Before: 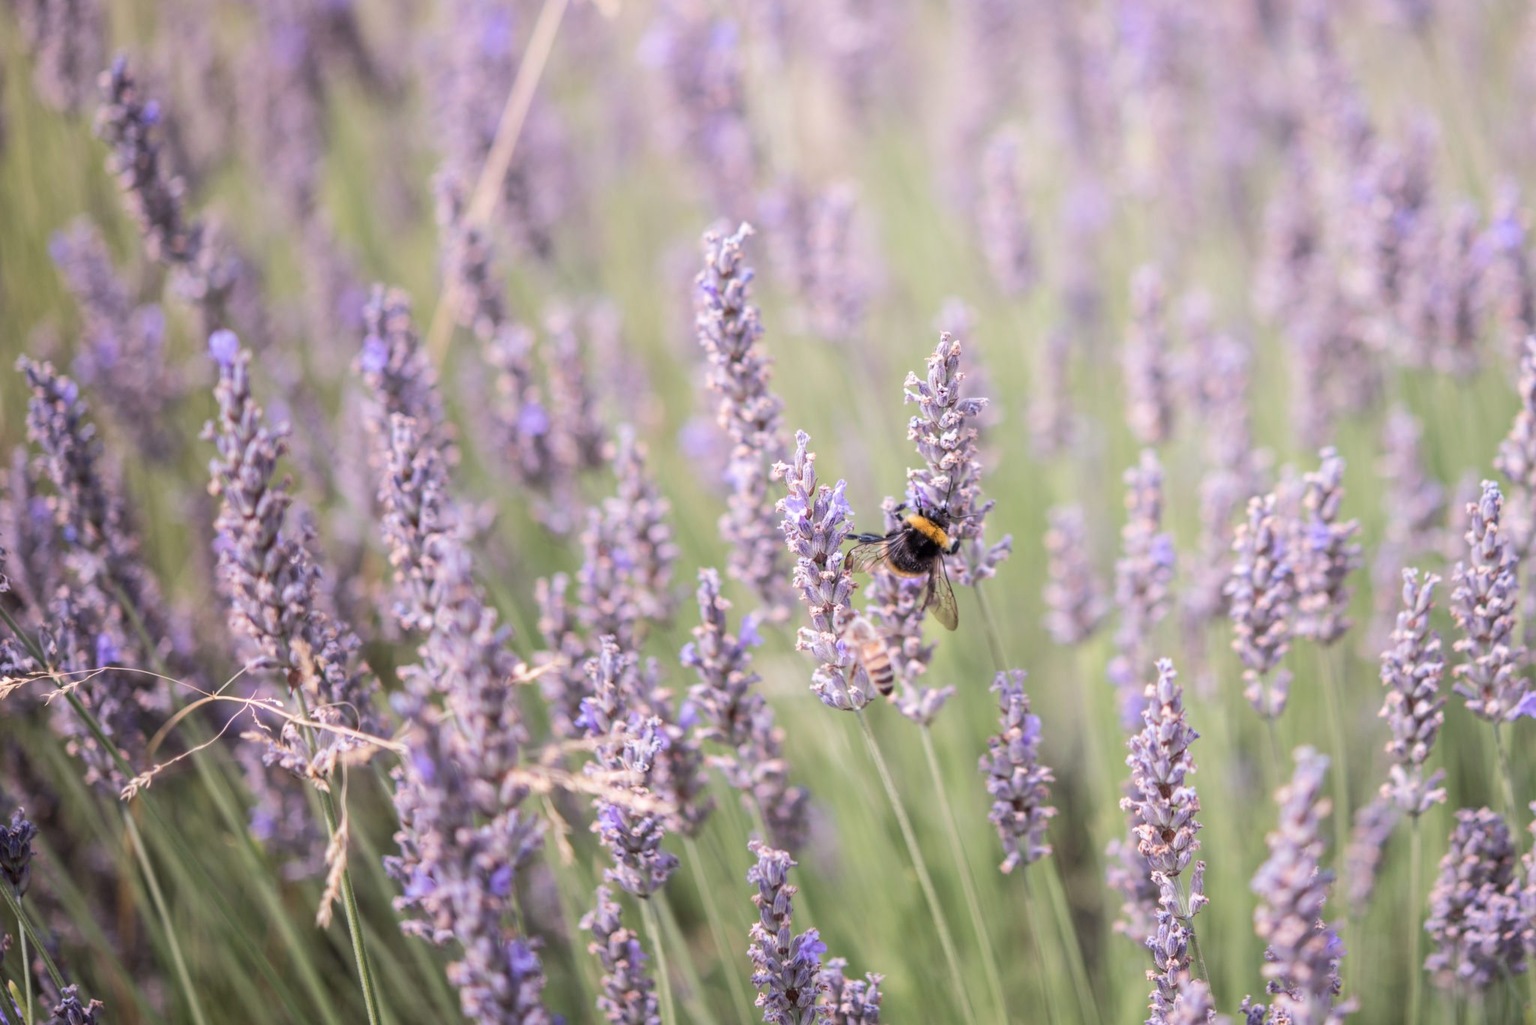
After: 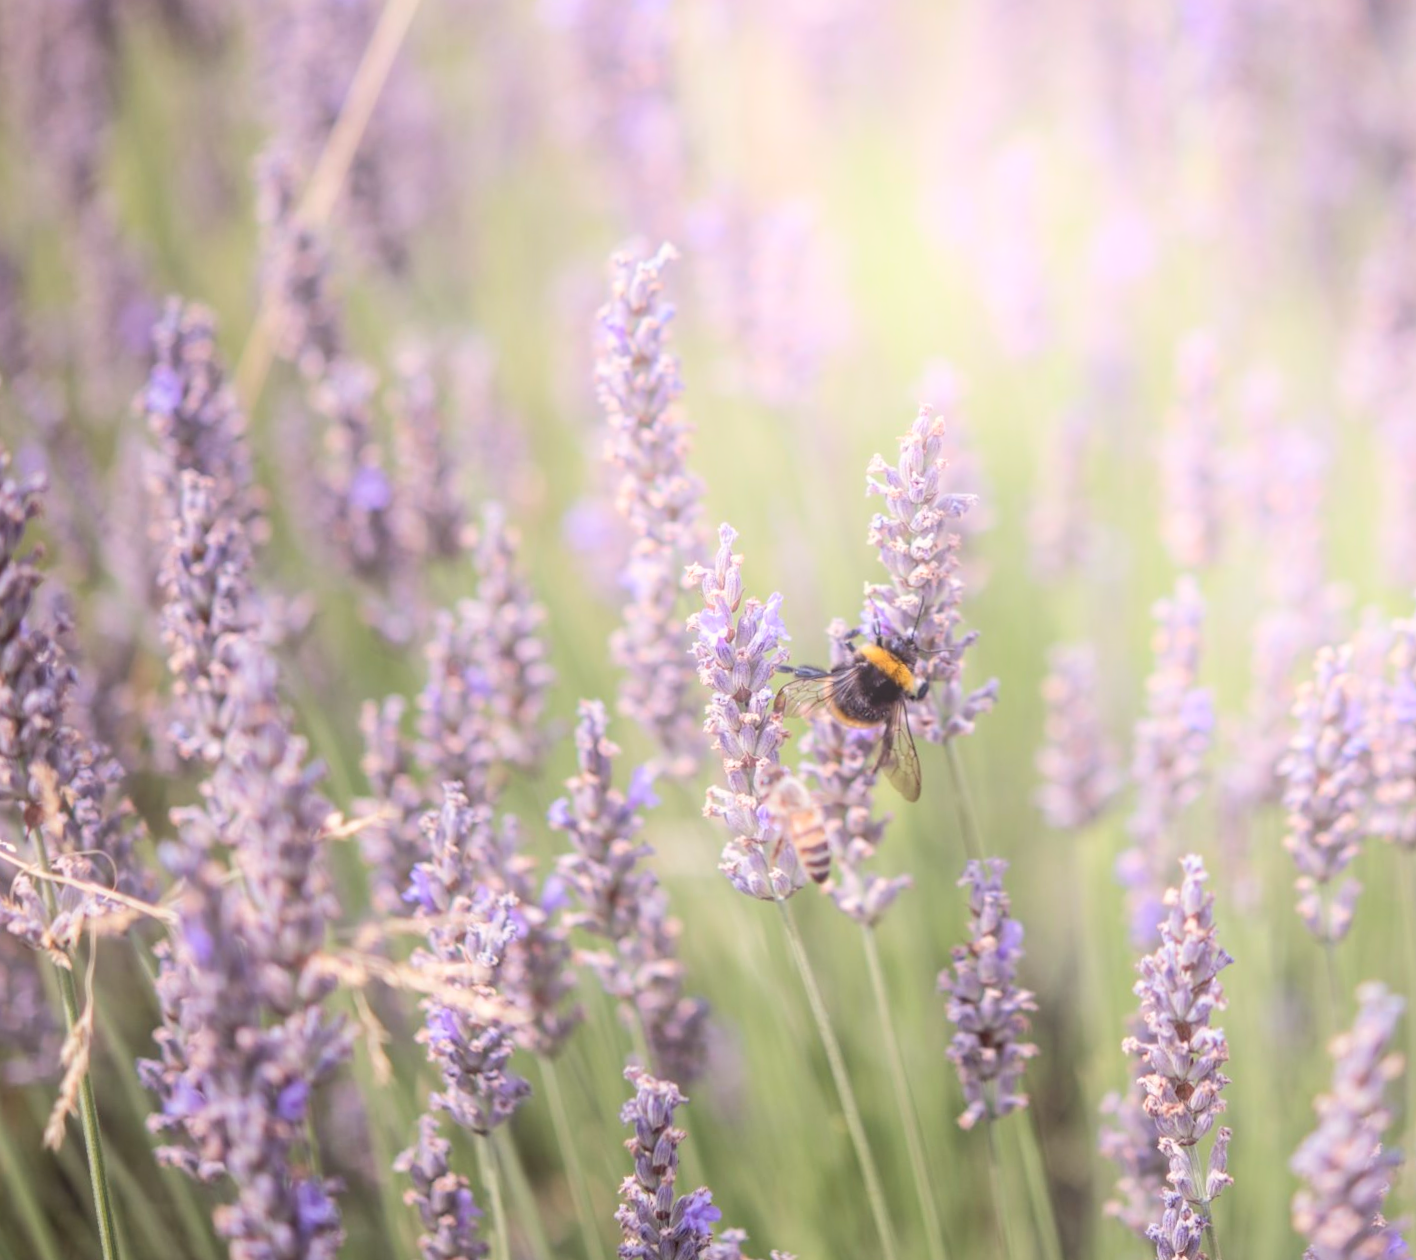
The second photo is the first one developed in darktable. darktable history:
color correction: highlights a* -0.95, highlights b* 4.5, shadows a* 3.55
bloom: on, module defaults
crop and rotate: angle -3.27°, left 14.277%, top 0.028%, right 10.766%, bottom 0.028%
